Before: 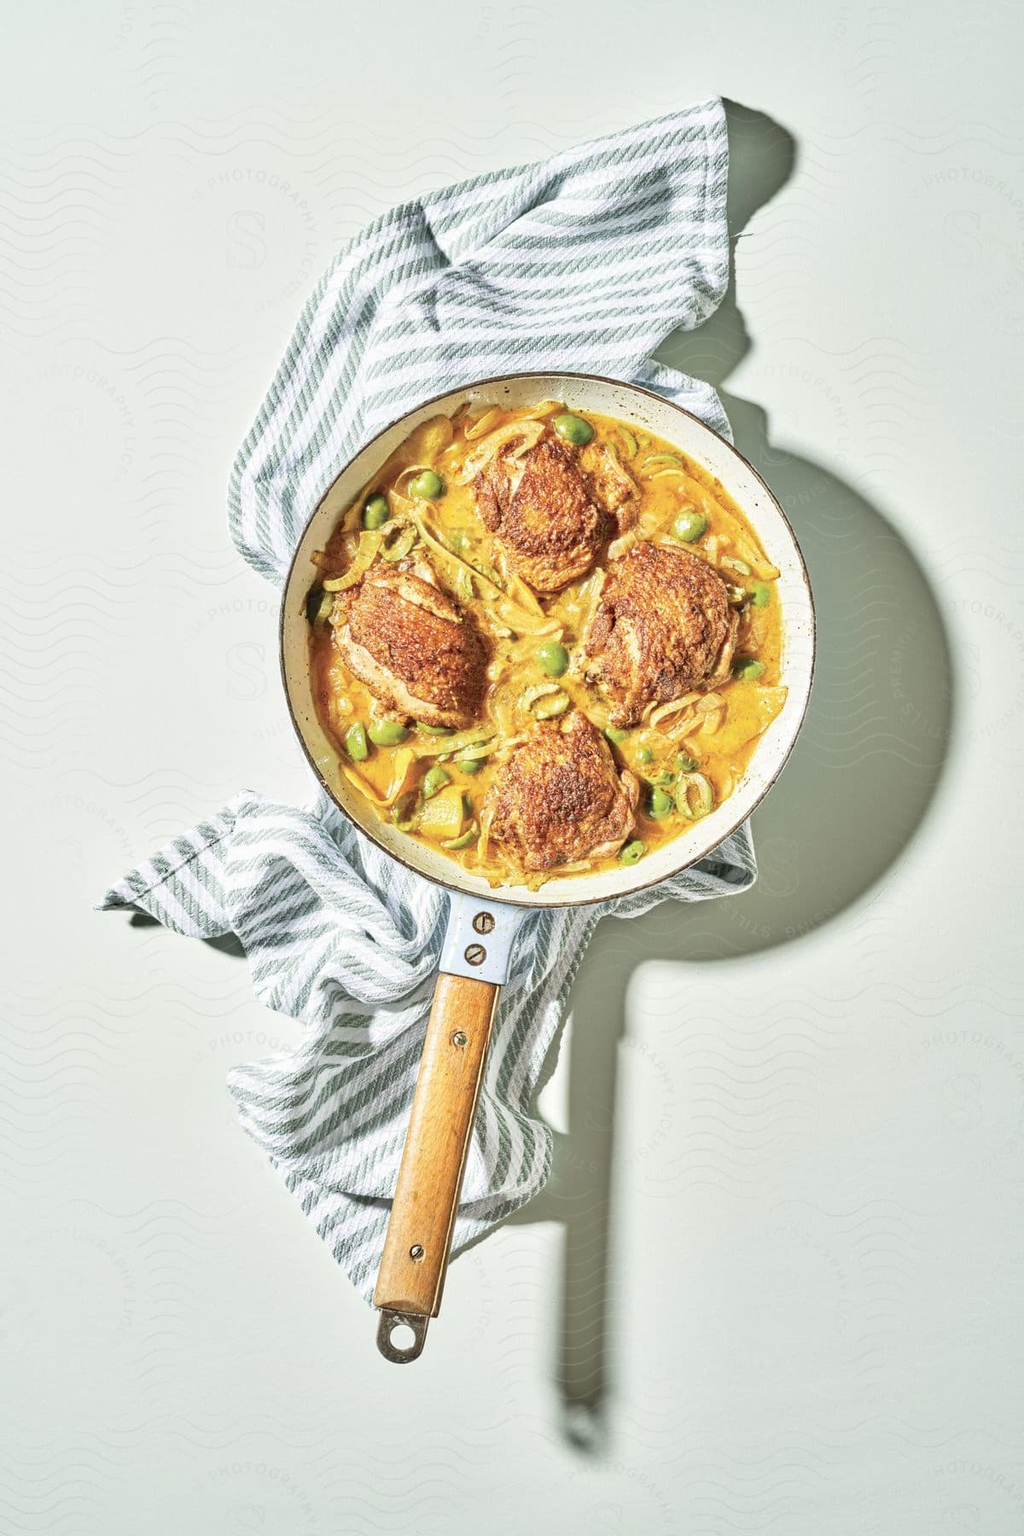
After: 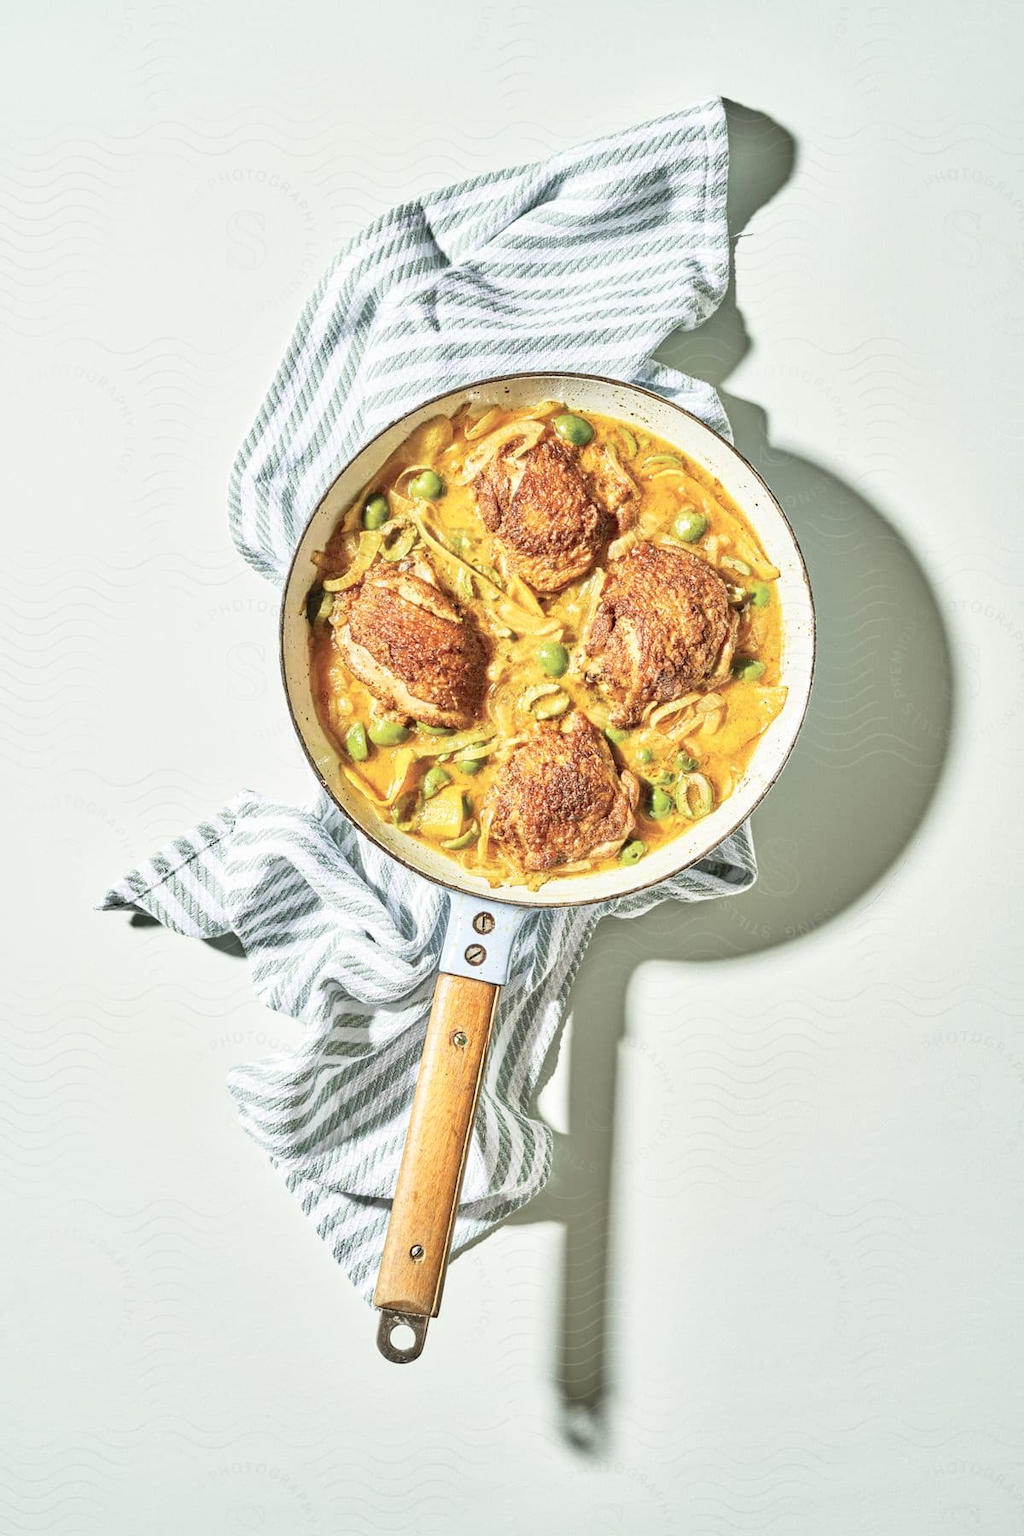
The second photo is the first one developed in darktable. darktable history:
tone curve: curves: ch0 [(0, 0) (0.003, 0.003) (0.011, 0.012) (0.025, 0.026) (0.044, 0.046) (0.069, 0.072) (0.1, 0.104) (0.136, 0.141) (0.177, 0.185) (0.224, 0.234) (0.277, 0.289) (0.335, 0.349) (0.399, 0.415) (0.468, 0.488) (0.543, 0.566) (0.623, 0.649) (0.709, 0.739) (0.801, 0.834) (0.898, 0.923) (1, 1)], color space Lab, independent channels, preserve colors none
